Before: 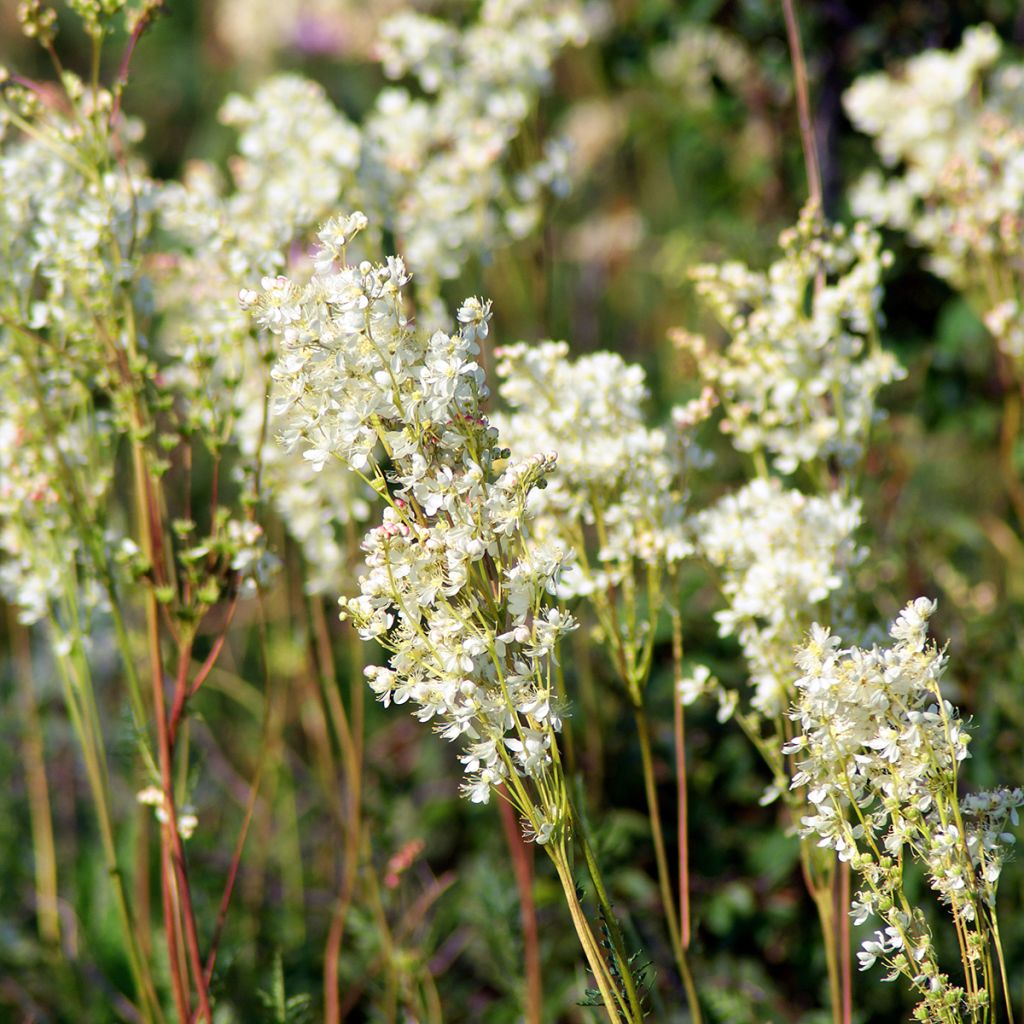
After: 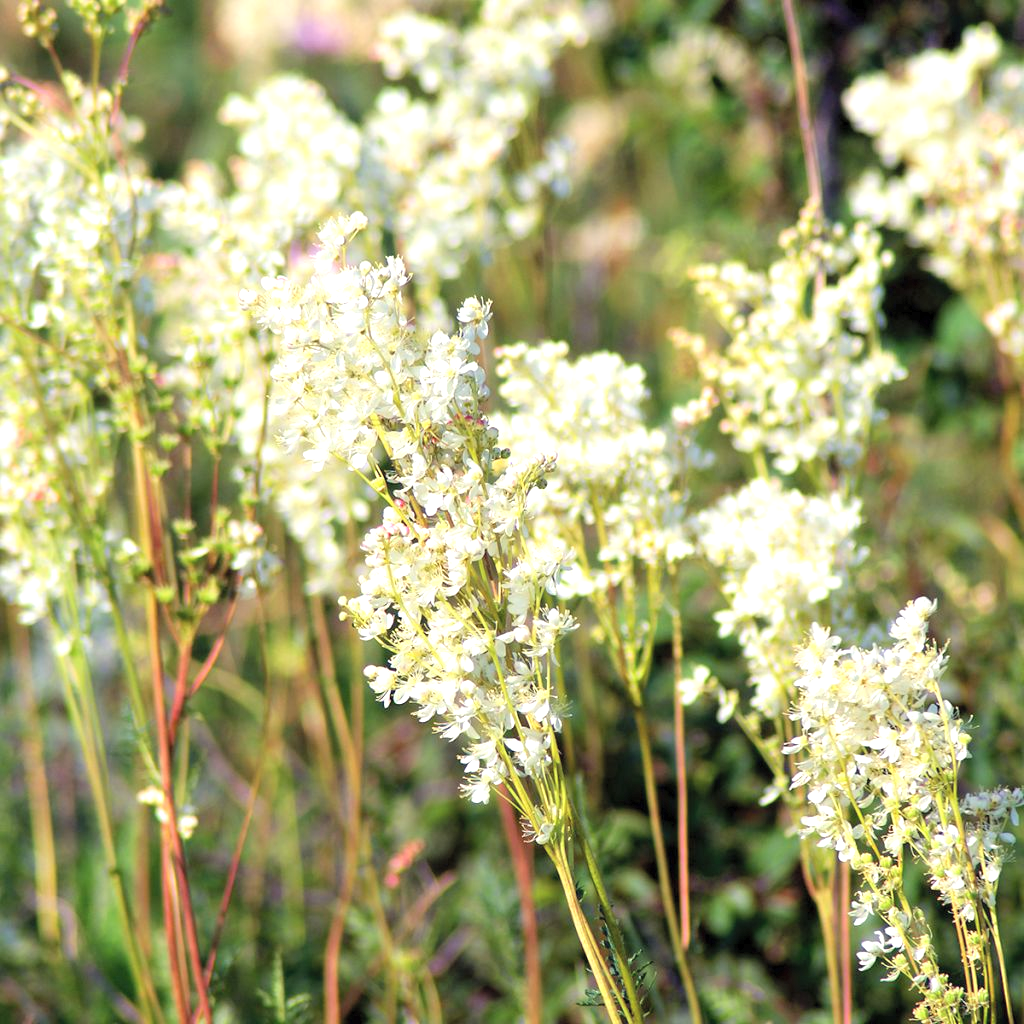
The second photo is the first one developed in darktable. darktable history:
exposure: exposure 0.568 EV, compensate exposure bias true, compensate highlight preservation false
contrast brightness saturation: brightness 0.146
